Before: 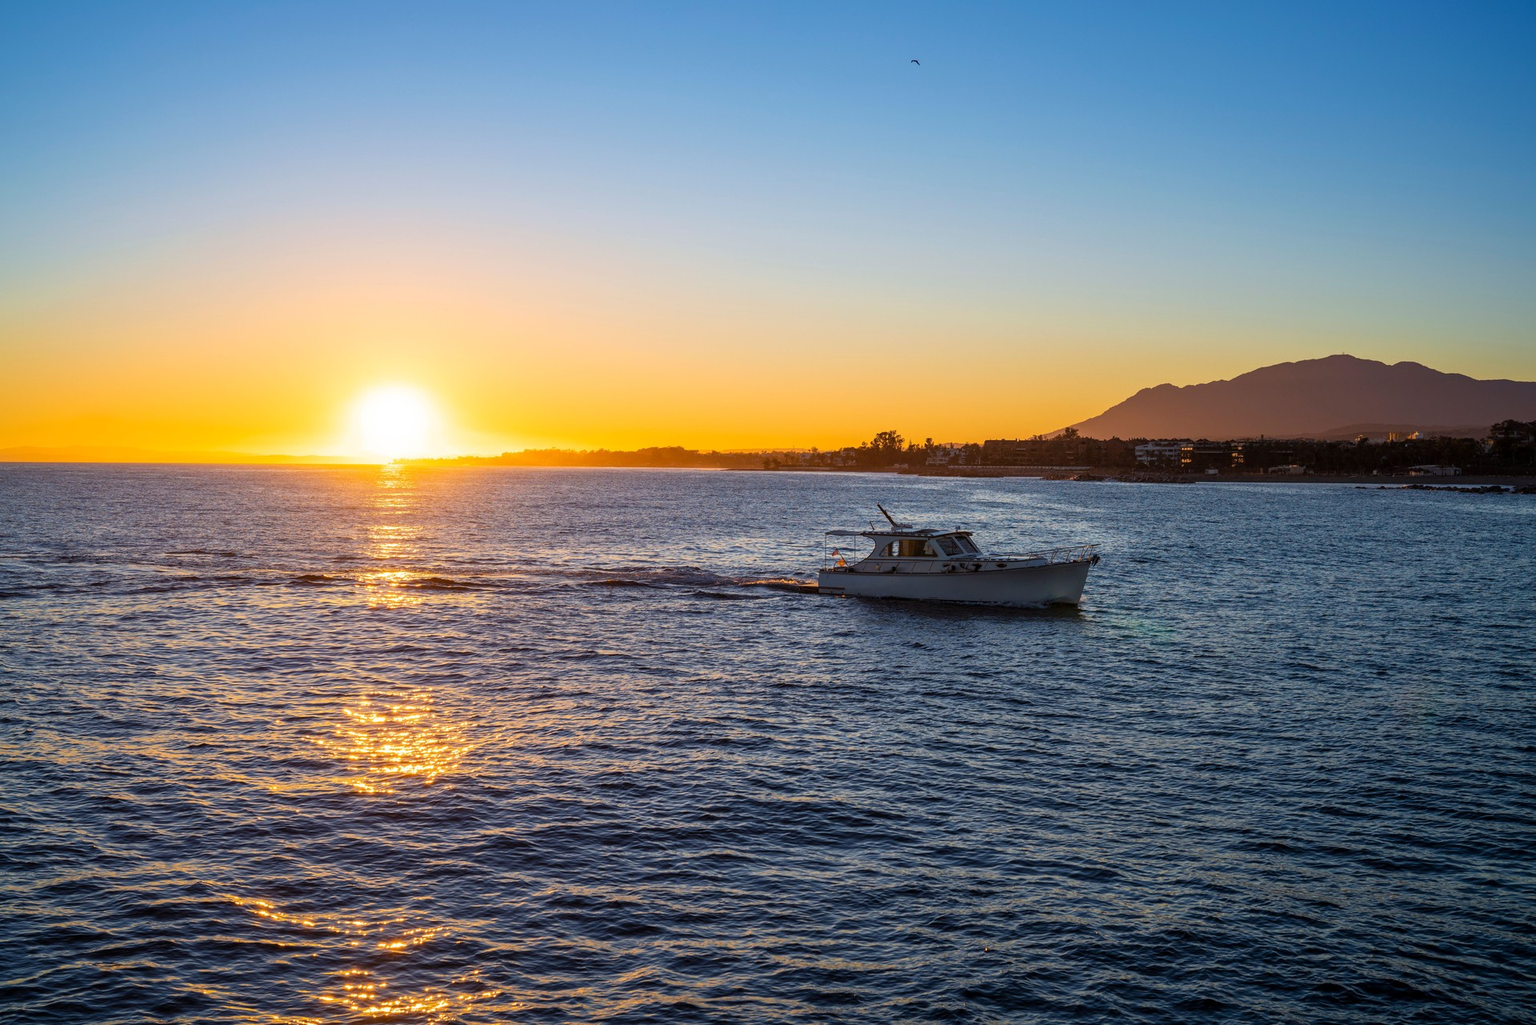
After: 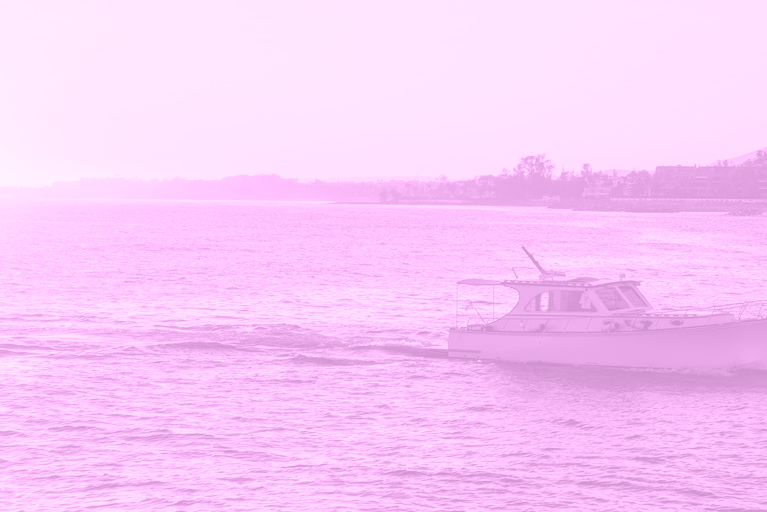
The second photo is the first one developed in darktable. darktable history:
crop: left 30%, top 30%, right 30%, bottom 30%
colorize: hue 331.2°, saturation 75%, source mix 30.28%, lightness 70.52%, version 1
exposure: exposure 0.636 EV, compensate highlight preservation false
